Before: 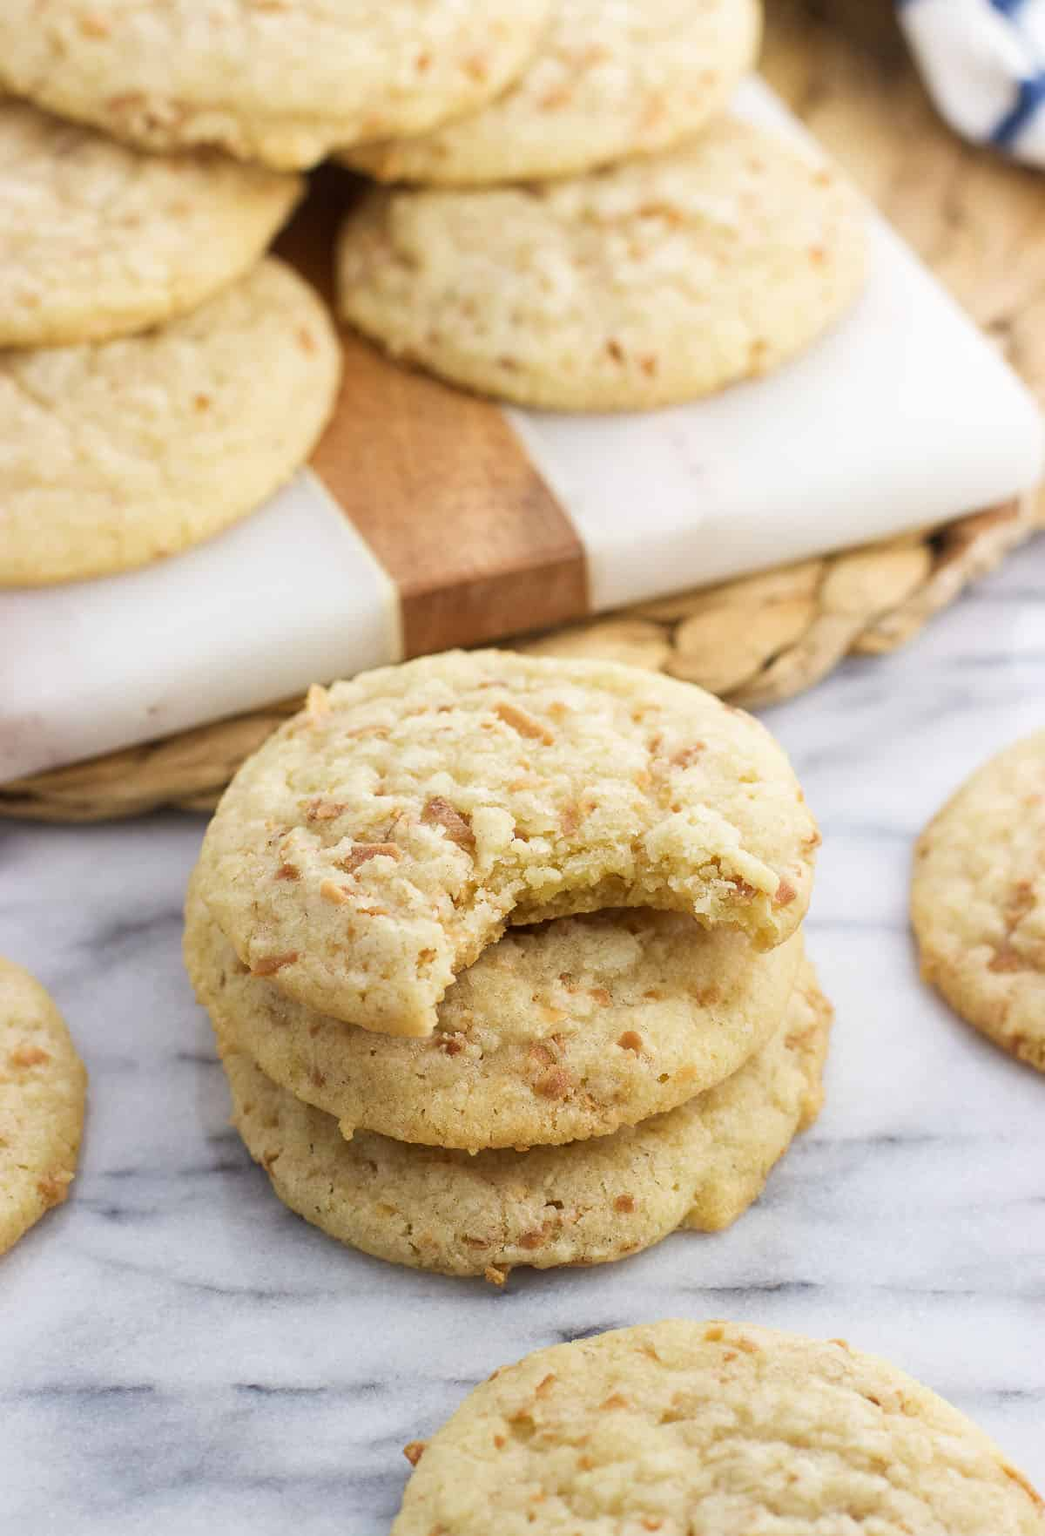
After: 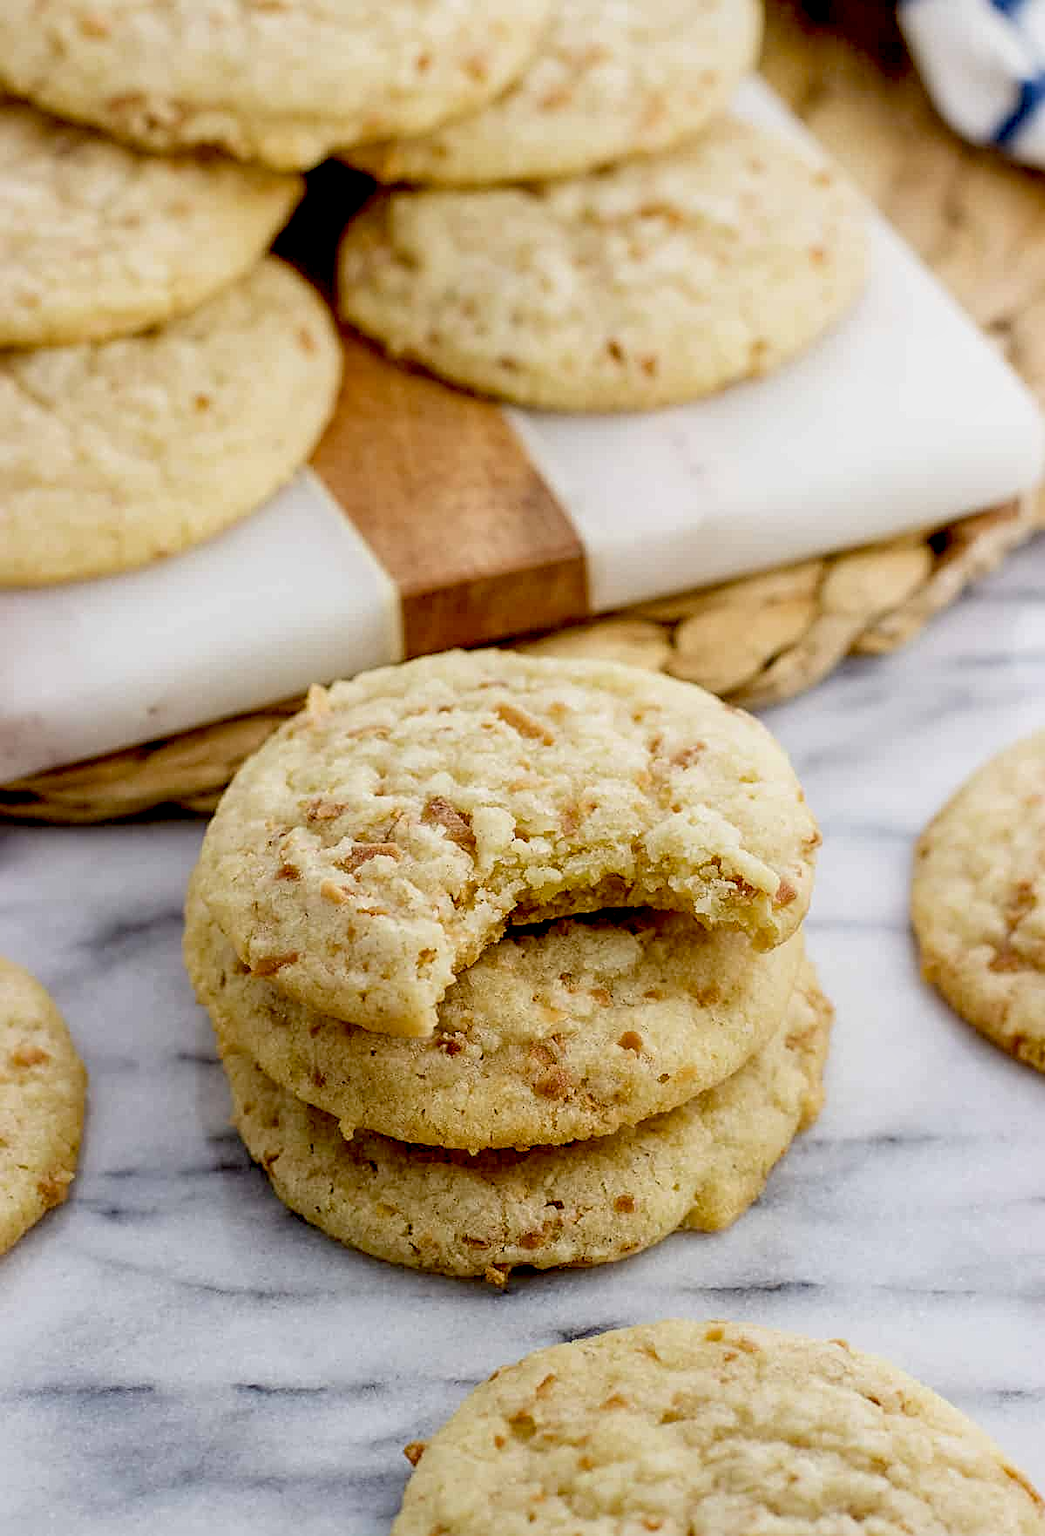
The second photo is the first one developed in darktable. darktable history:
exposure: black level correction 0.045, exposure -0.233 EV, compensate highlight preservation false
local contrast: on, module defaults
sharpen: amount 0.491
